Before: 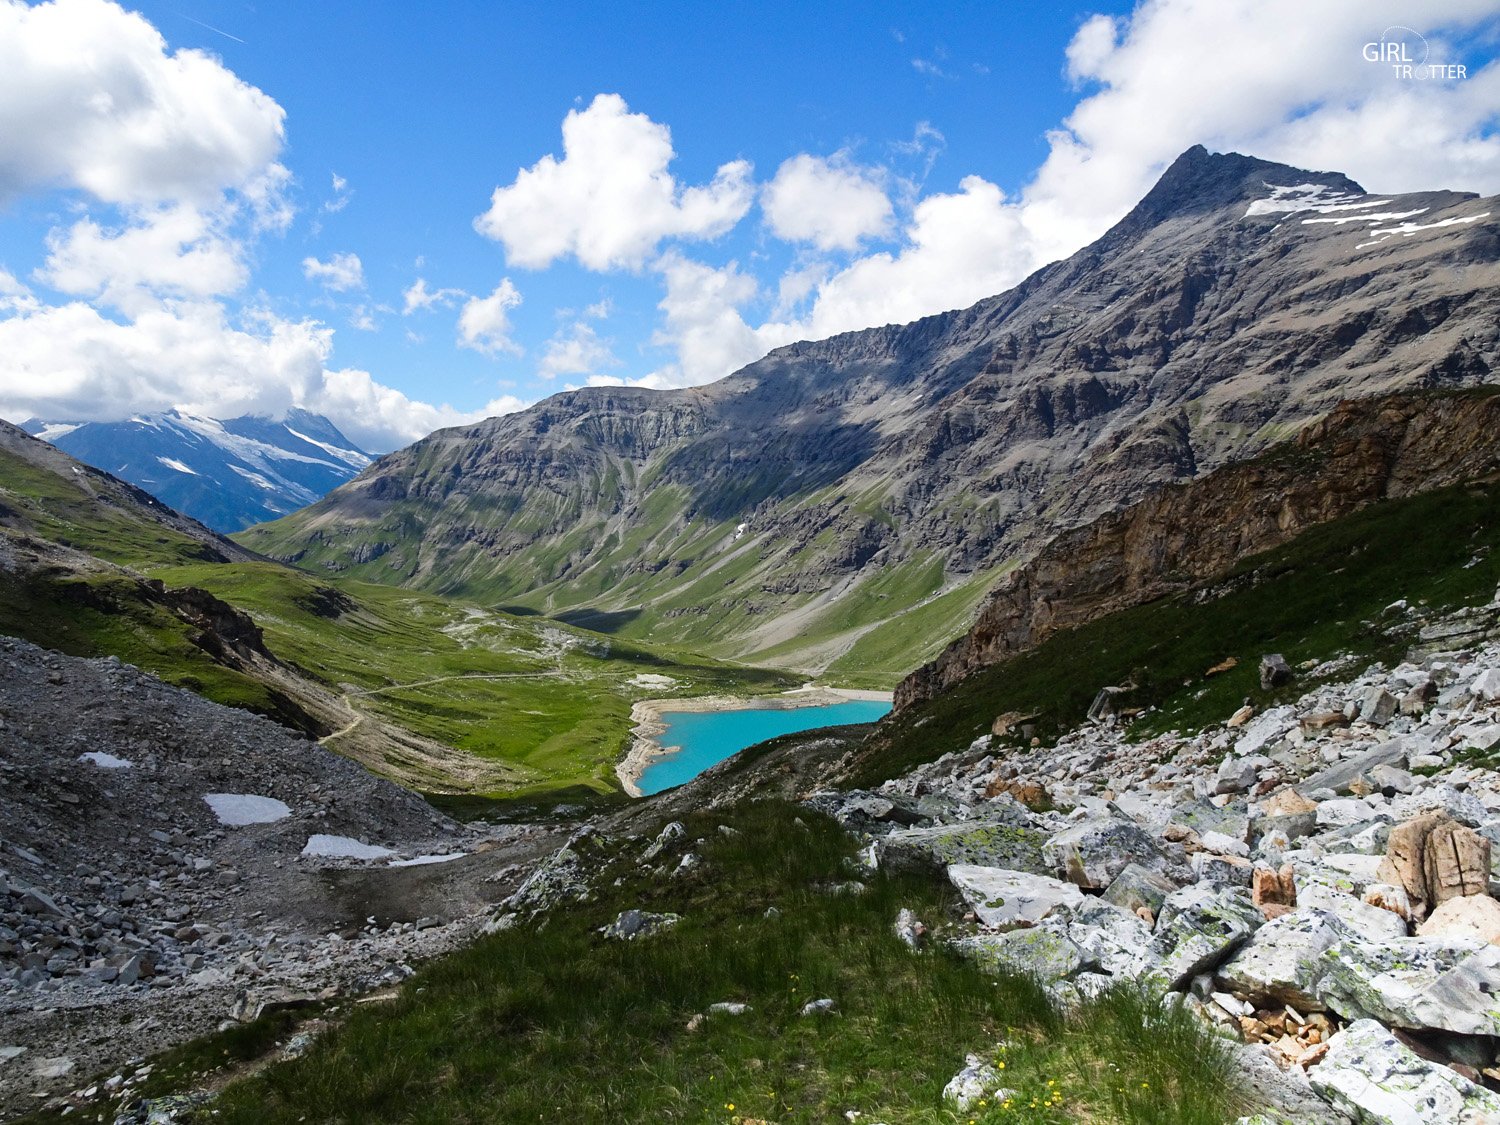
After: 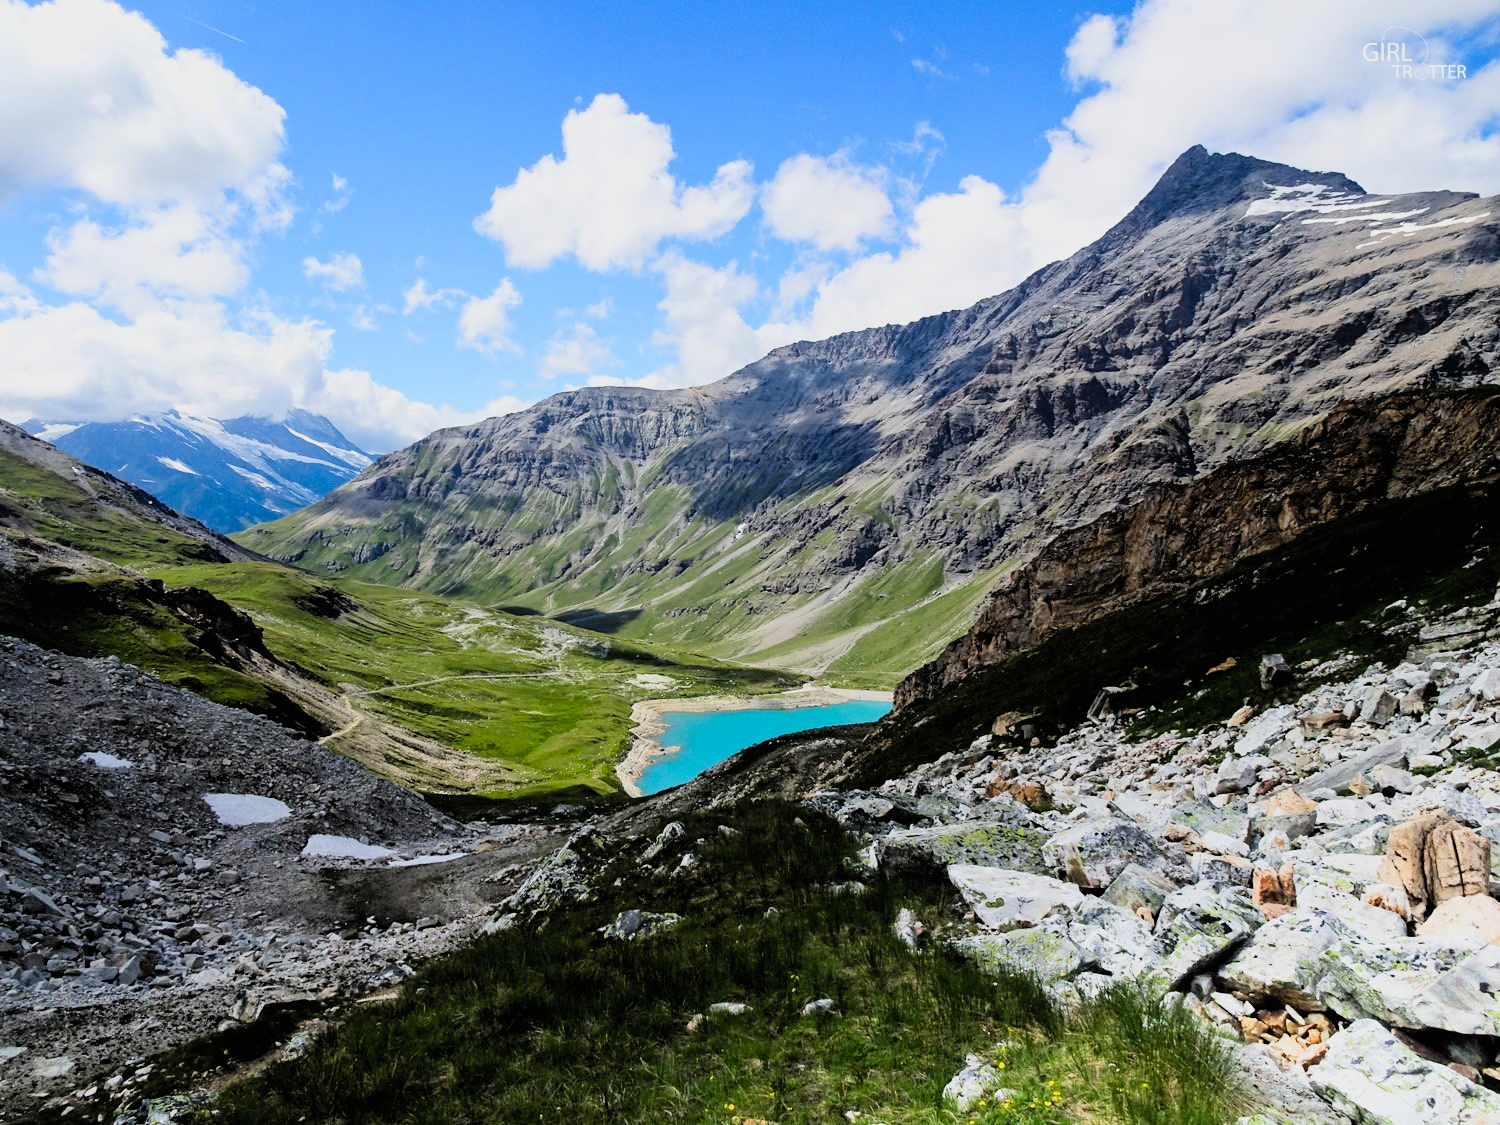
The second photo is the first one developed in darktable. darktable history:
levels: levels [0, 0.498, 1]
filmic rgb: black relative exposure -4.88 EV, hardness 2.82
contrast brightness saturation: contrast 0.2, brightness 0.16, saturation 0.22
